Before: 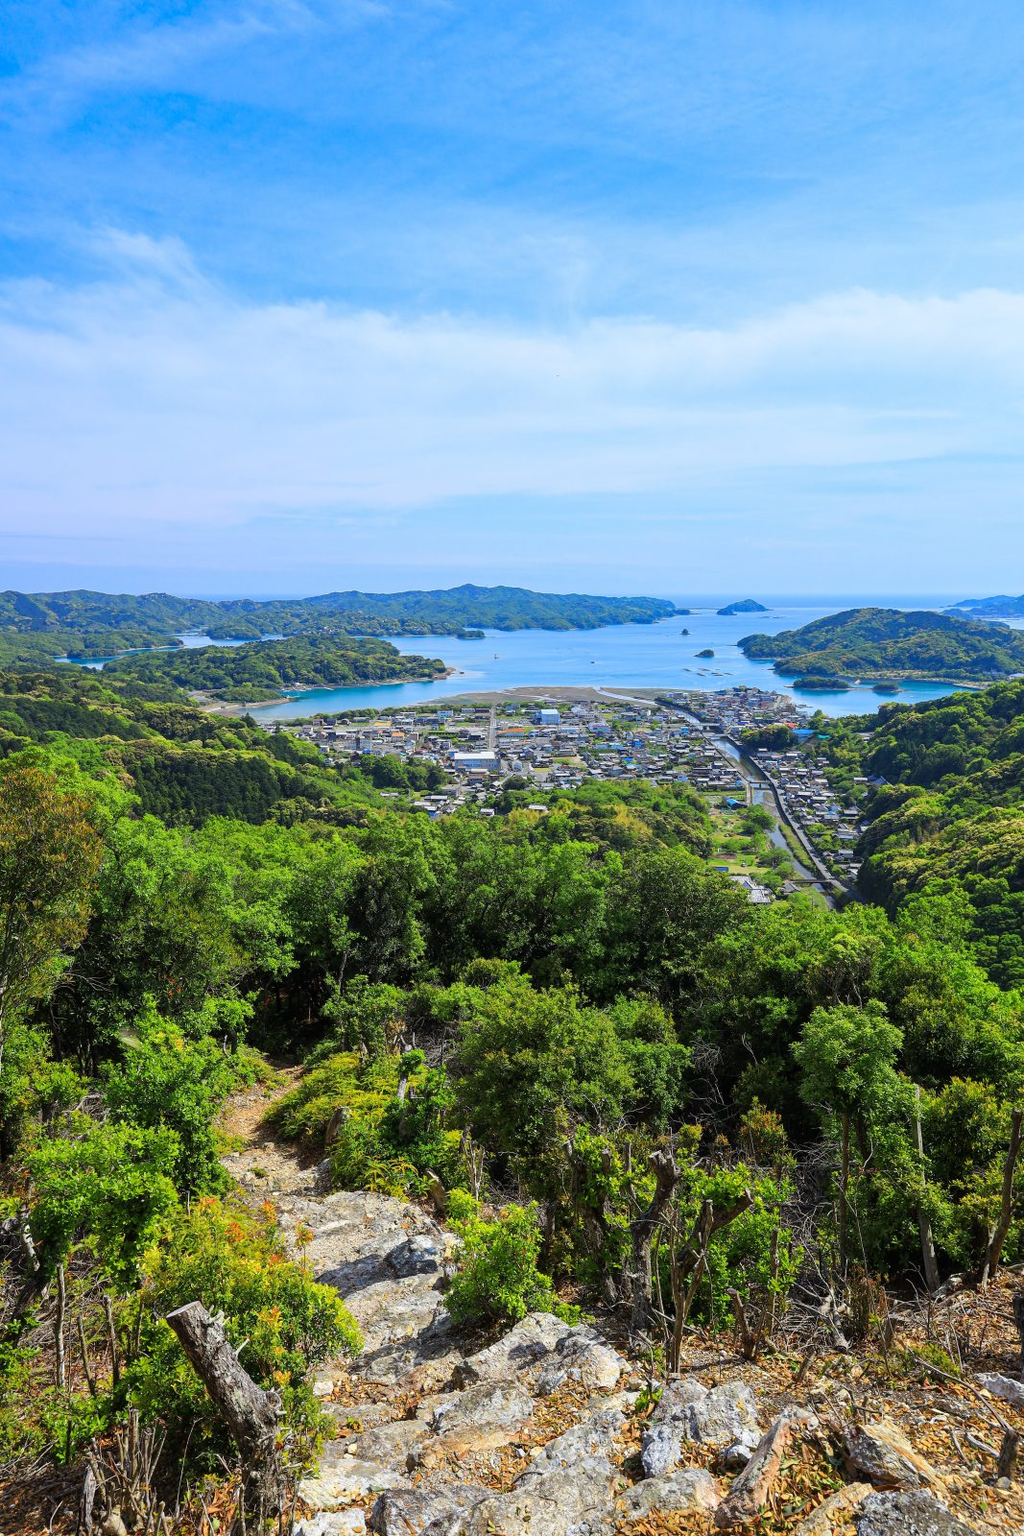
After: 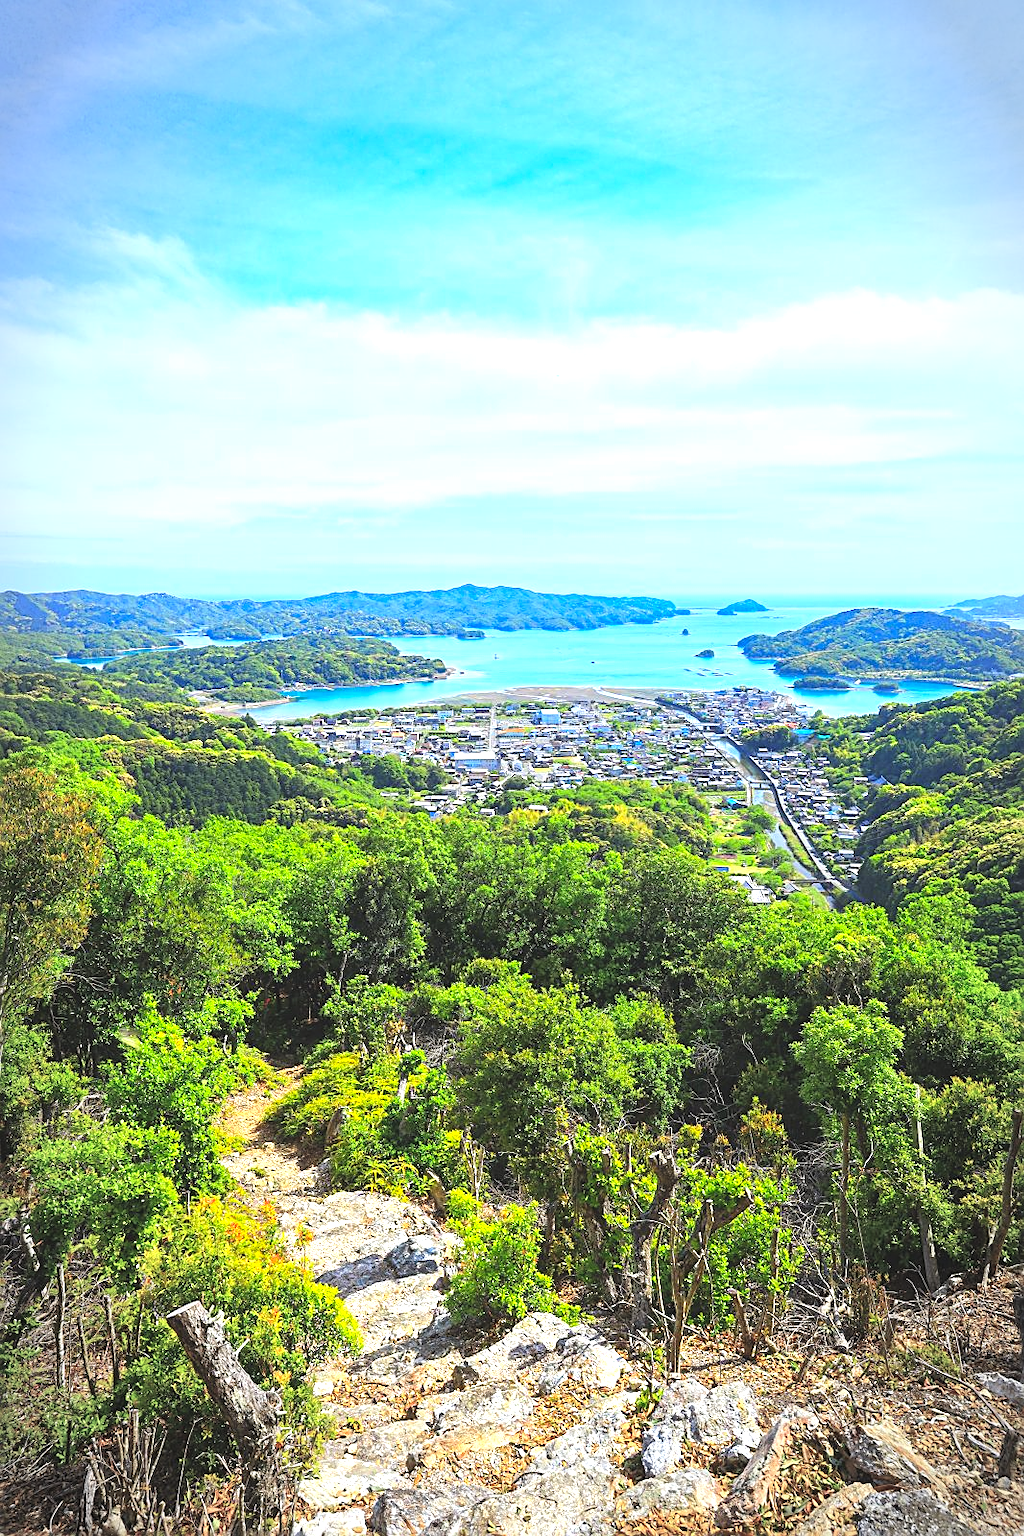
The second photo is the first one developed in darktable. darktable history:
exposure: black level correction -0.005, exposure 1.002 EV, compensate highlight preservation false
vignetting: automatic ratio true
sharpen: on, module defaults
contrast brightness saturation: brightness 0.09, saturation 0.19
